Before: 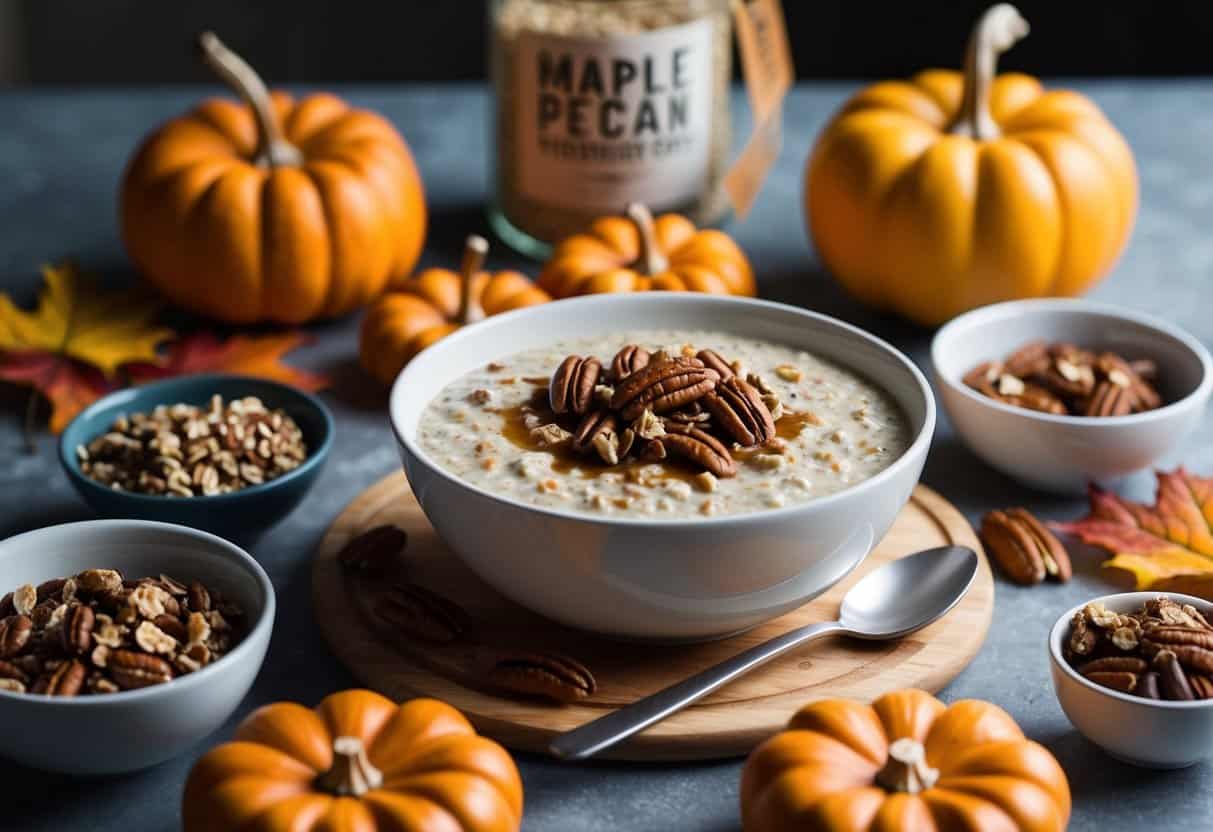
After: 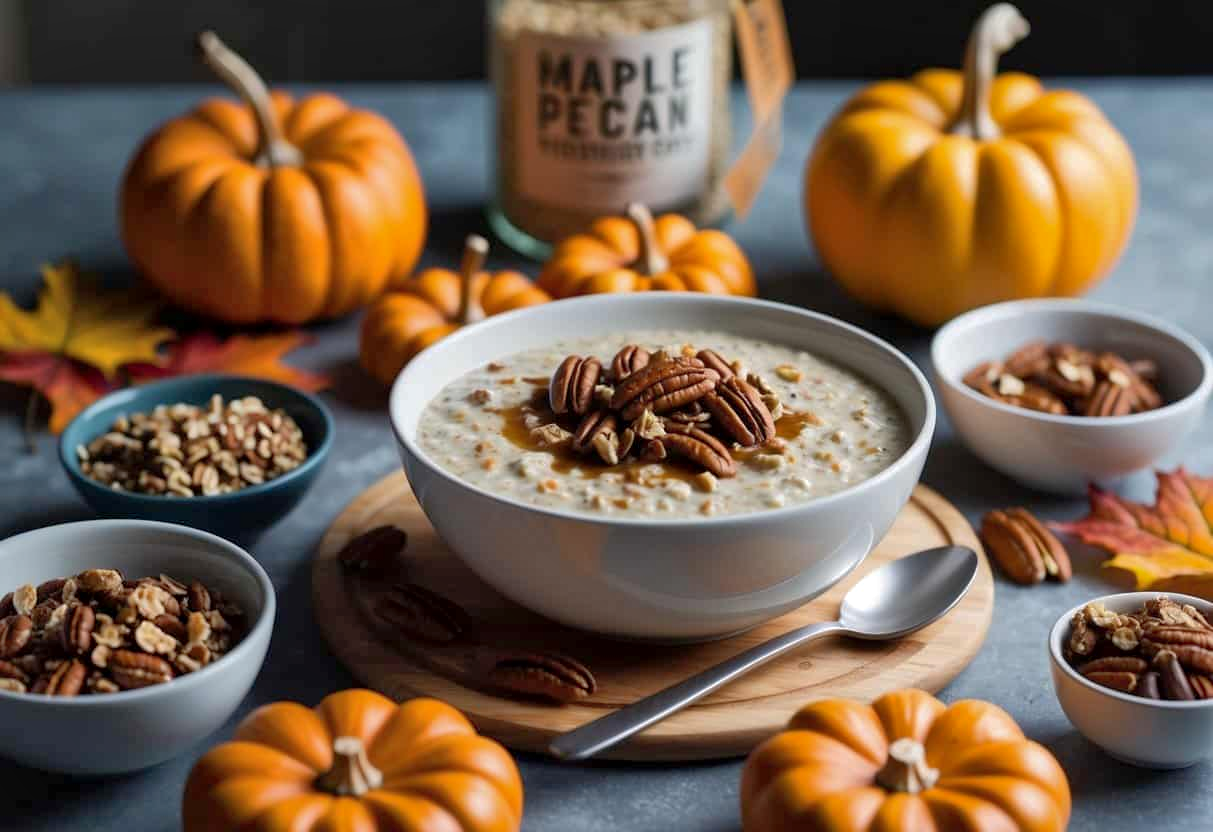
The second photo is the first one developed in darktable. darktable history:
shadows and highlights: on, module defaults
base curve: preserve colors none
local contrast: mode bilateral grid, contrast 20, coarseness 50, detail 120%, midtone range 0.2
